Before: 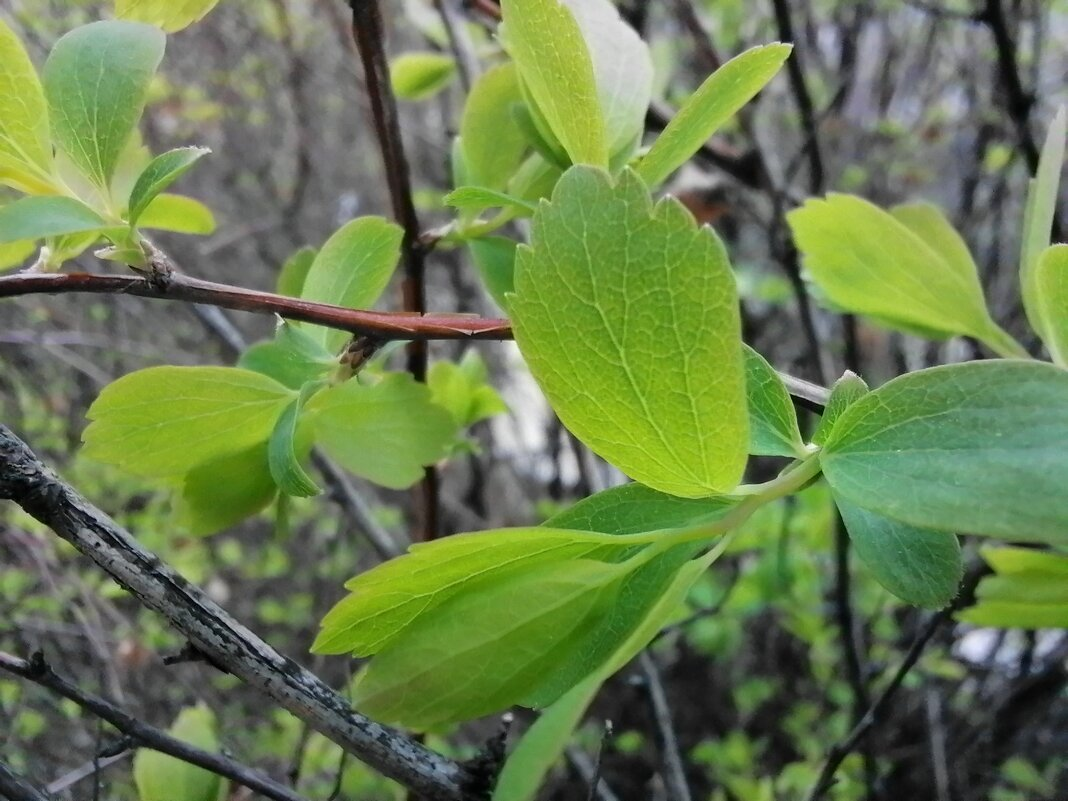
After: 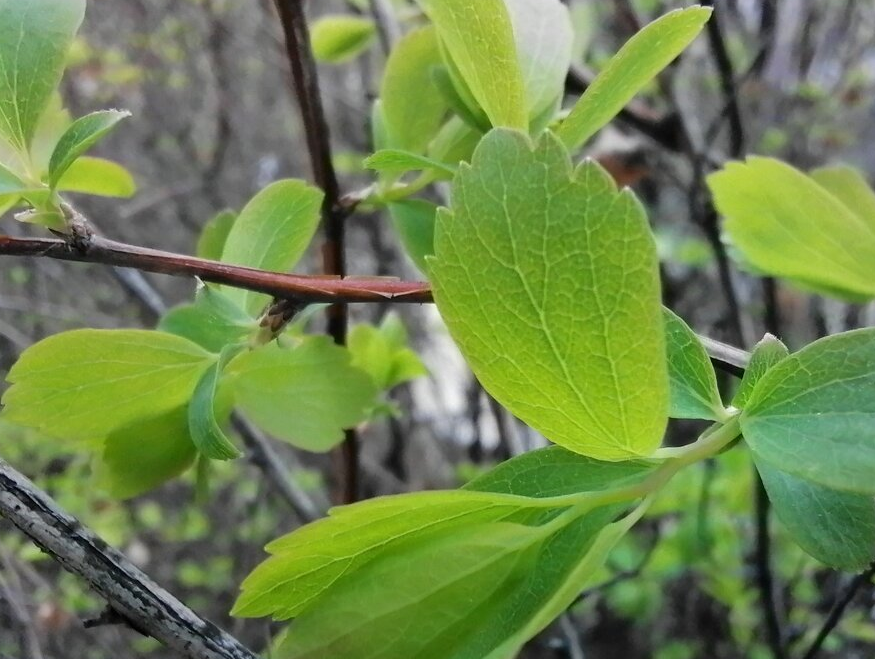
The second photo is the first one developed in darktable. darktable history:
tone equalizer: edges refinement/feathering 500, mask exposure compensation -1.57 EV, preserve details no
crop and rotate: left 7.515%, top 4.663%, right 10.51%, bottom 12.964%
